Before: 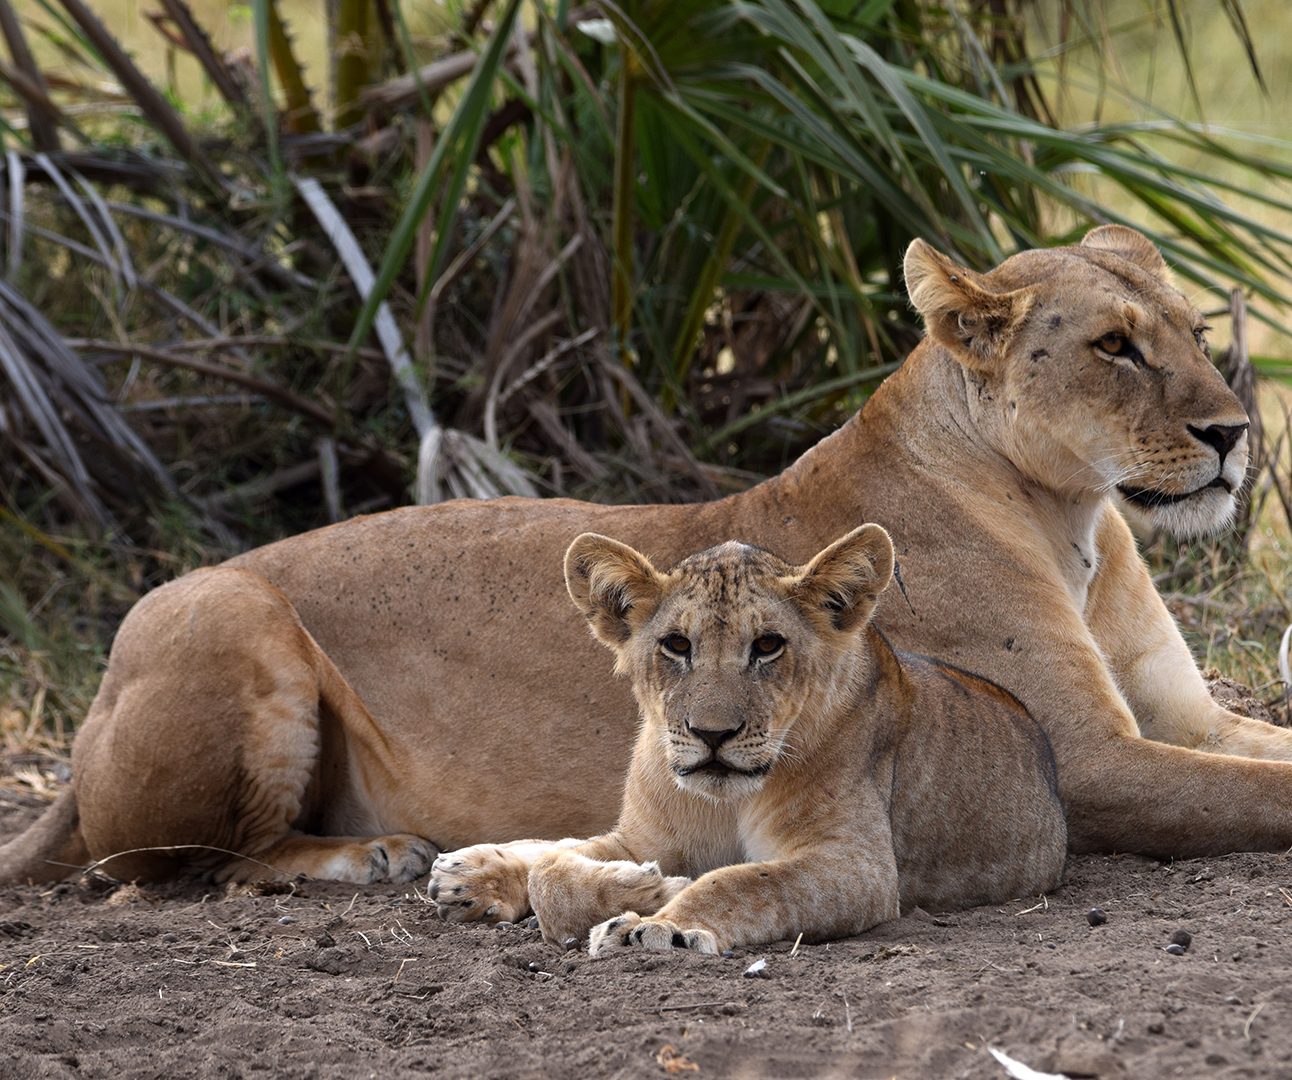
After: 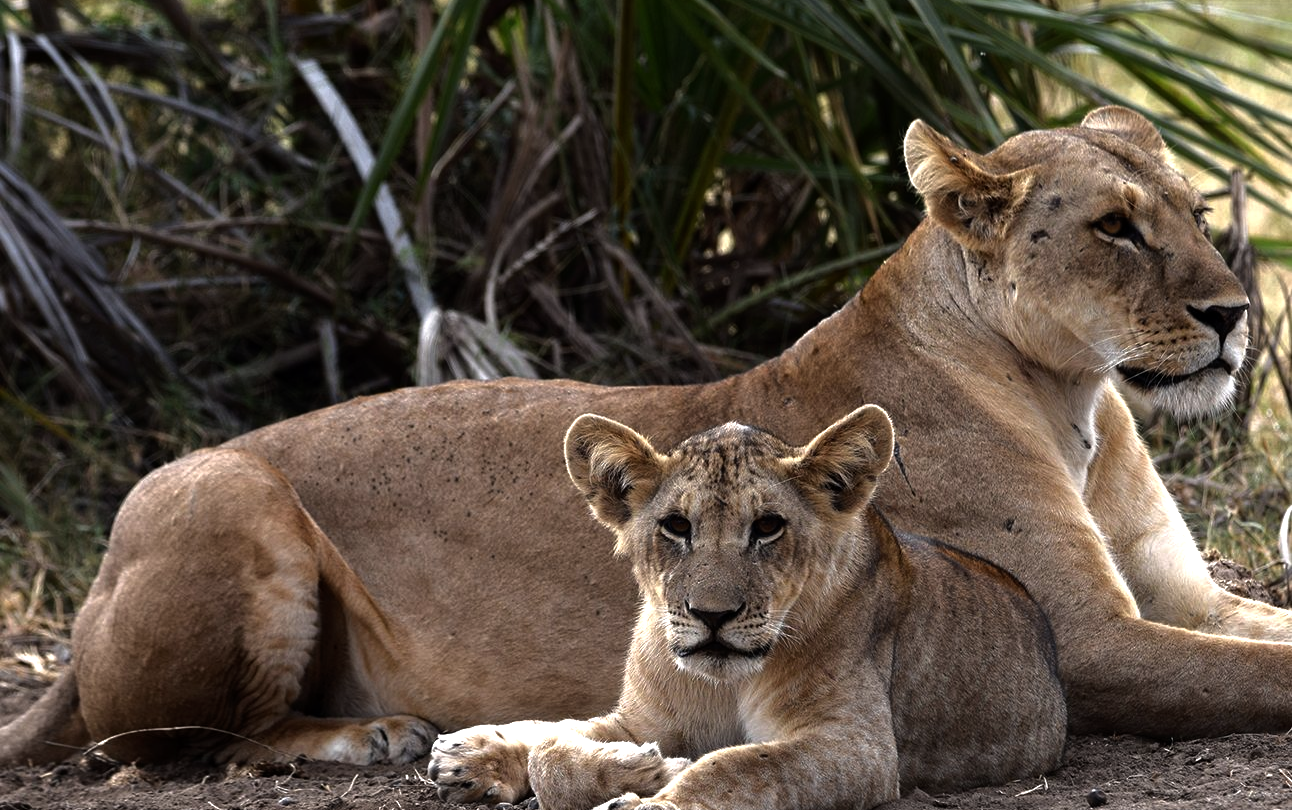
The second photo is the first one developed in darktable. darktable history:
tone equalizer: -8 EV -0.731 EV, -7 EV -0.74 EV, -6 EV -0.605 EV, -5 EV -0.401 EV, -3 EV 0.378 EV, -2 EV 0.6 EV, -1 EV 0.699 EV, +0 EV 0.724 EV, edges refinement/feathering 500, mask exposure compensation -1.26 EV, preserve details no
base curve: curves: ch0 [(0, 0) (0.595, 0.418) (1, 1)]
color correction: highlights b* 0.024
crop: top 11.03%, bottom 13.892%
